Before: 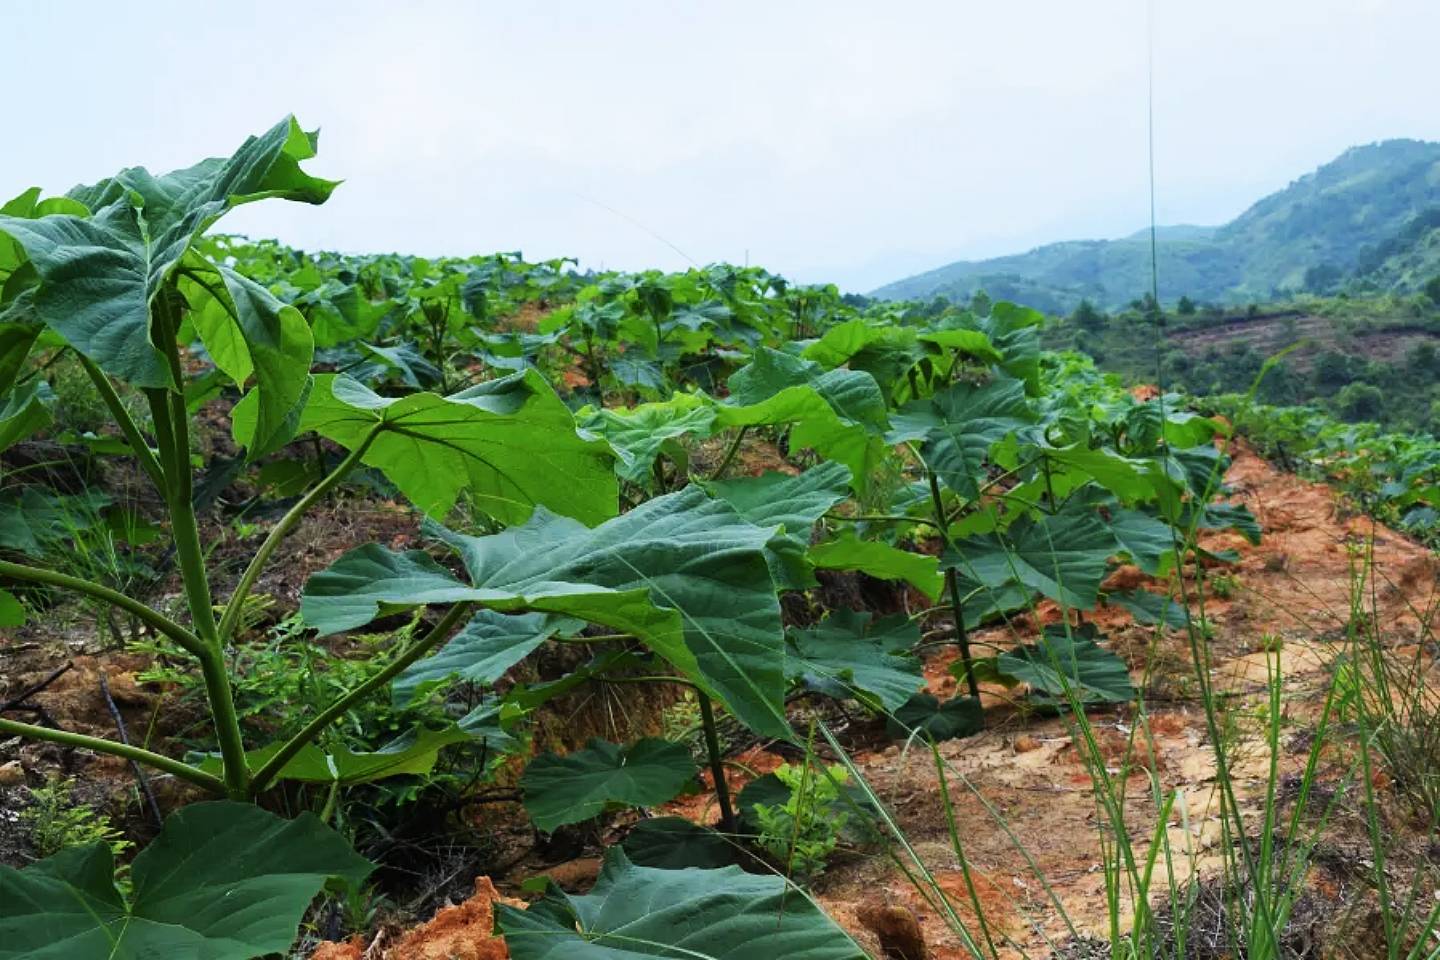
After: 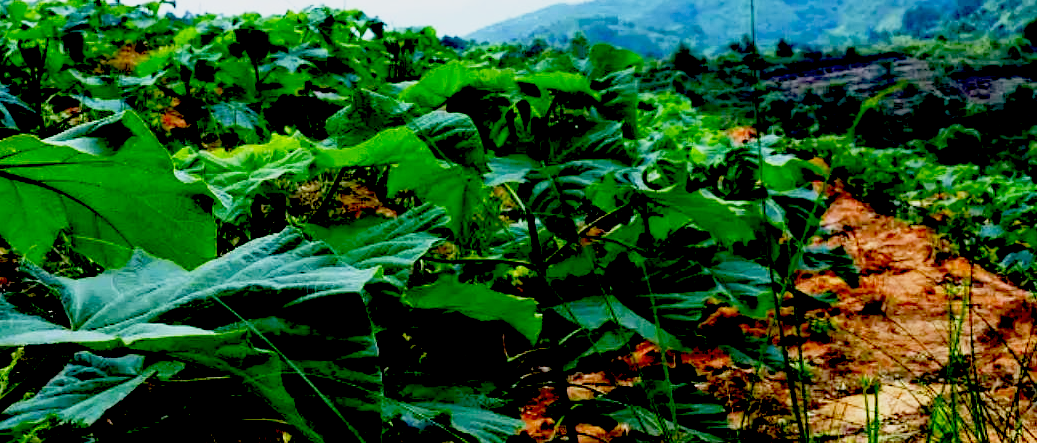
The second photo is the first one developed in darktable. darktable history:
crop and rotate: left 27.968%, top 26.88%, bottom 26.95%
base curve: curves: ch0 [(0, 0) (0.088, 0.125) (0.176, 0.251) (0.354, 0.501) (0.613, 0.749) (1, 0.877)], preserve colors none
exposure: black level correction 0.1, exposure -0.095 EV, compensate highlight preservation false
